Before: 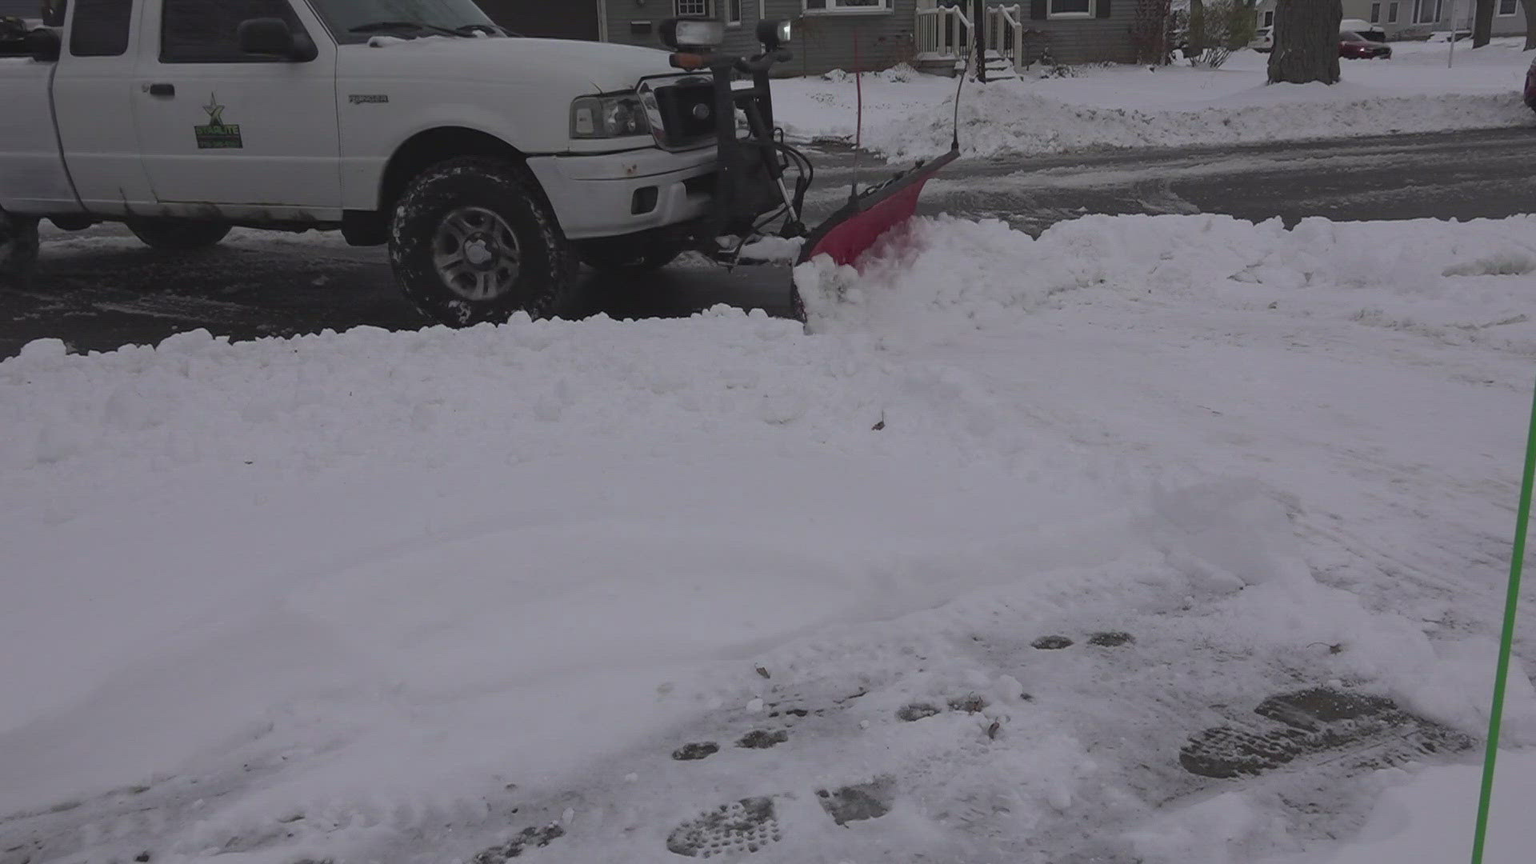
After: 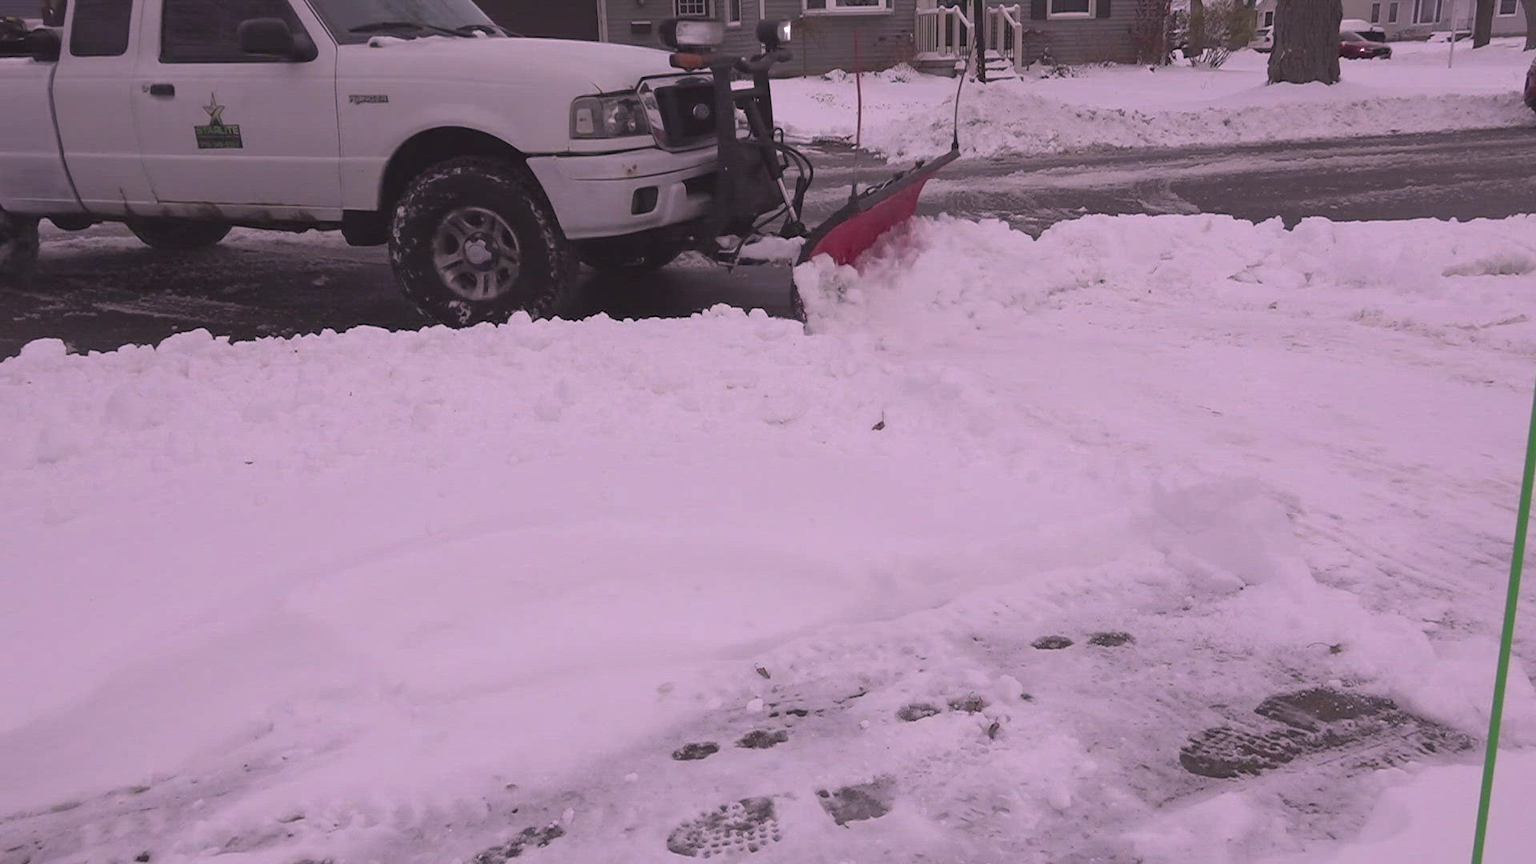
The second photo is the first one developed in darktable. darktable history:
exposure: black level correction 0.001, exposure 0.5 EV, compensate exposure bias true, compensate highlight preservation false
white balance: red 1.188, blue 1.11
